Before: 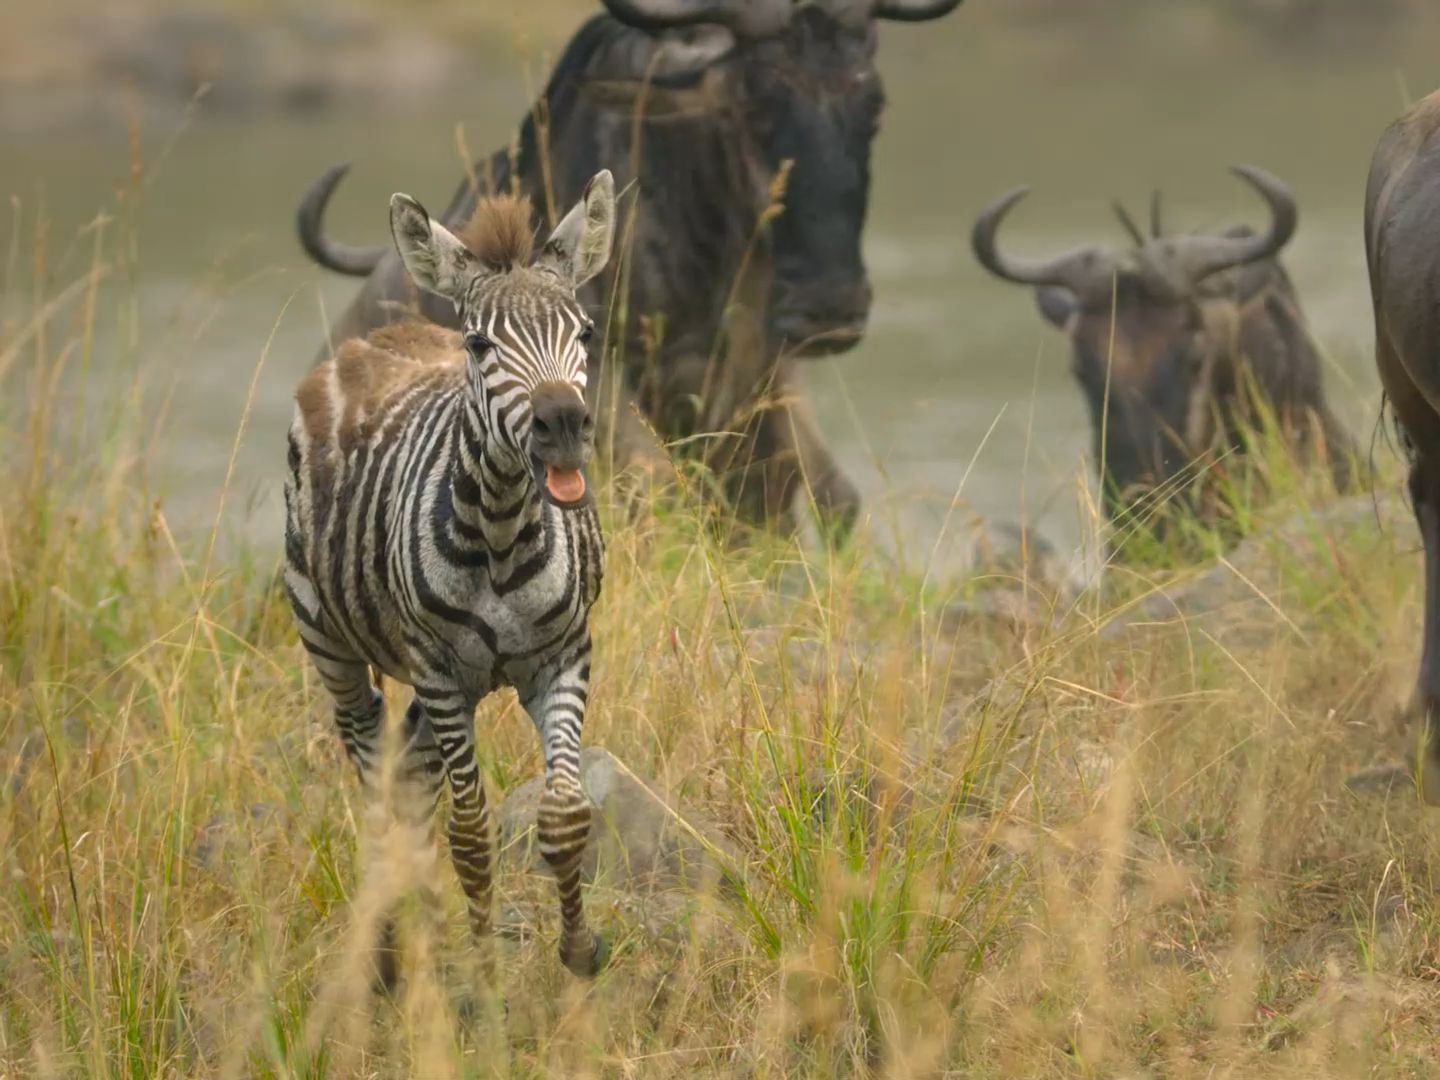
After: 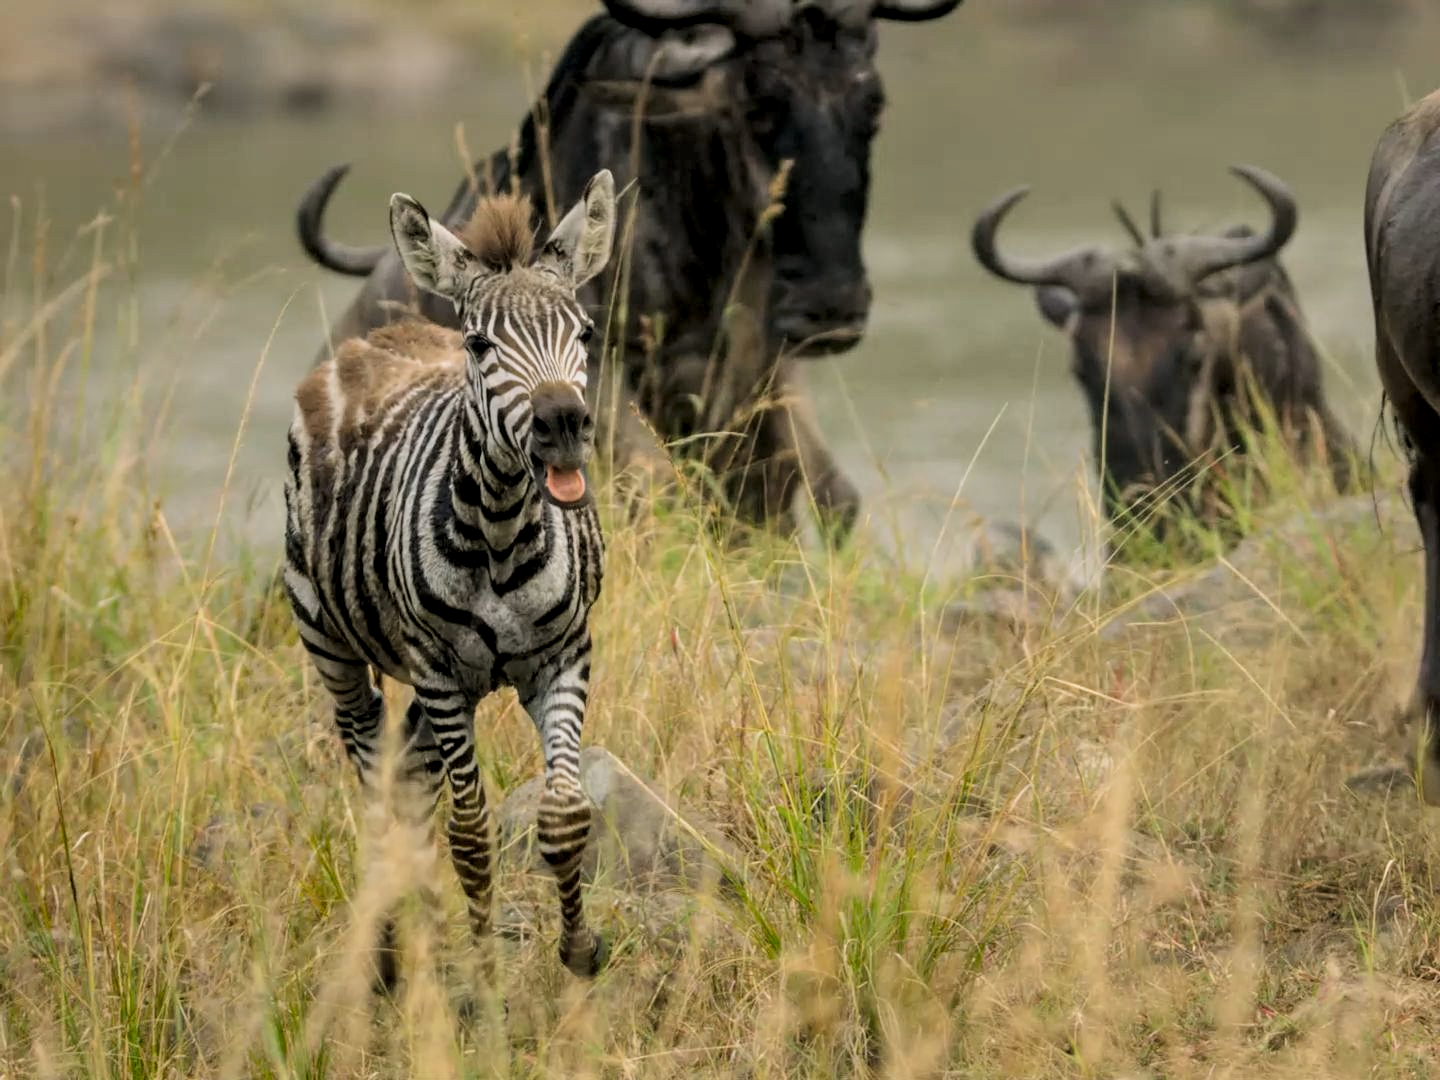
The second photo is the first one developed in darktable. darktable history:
filmic rgb: black relative exposure -5.06 EV, white relative exposure 3.98 EV, hardness 2.9, contrast 1.298, highlights saturation mix -28.83%
local contrast: detail 130%
